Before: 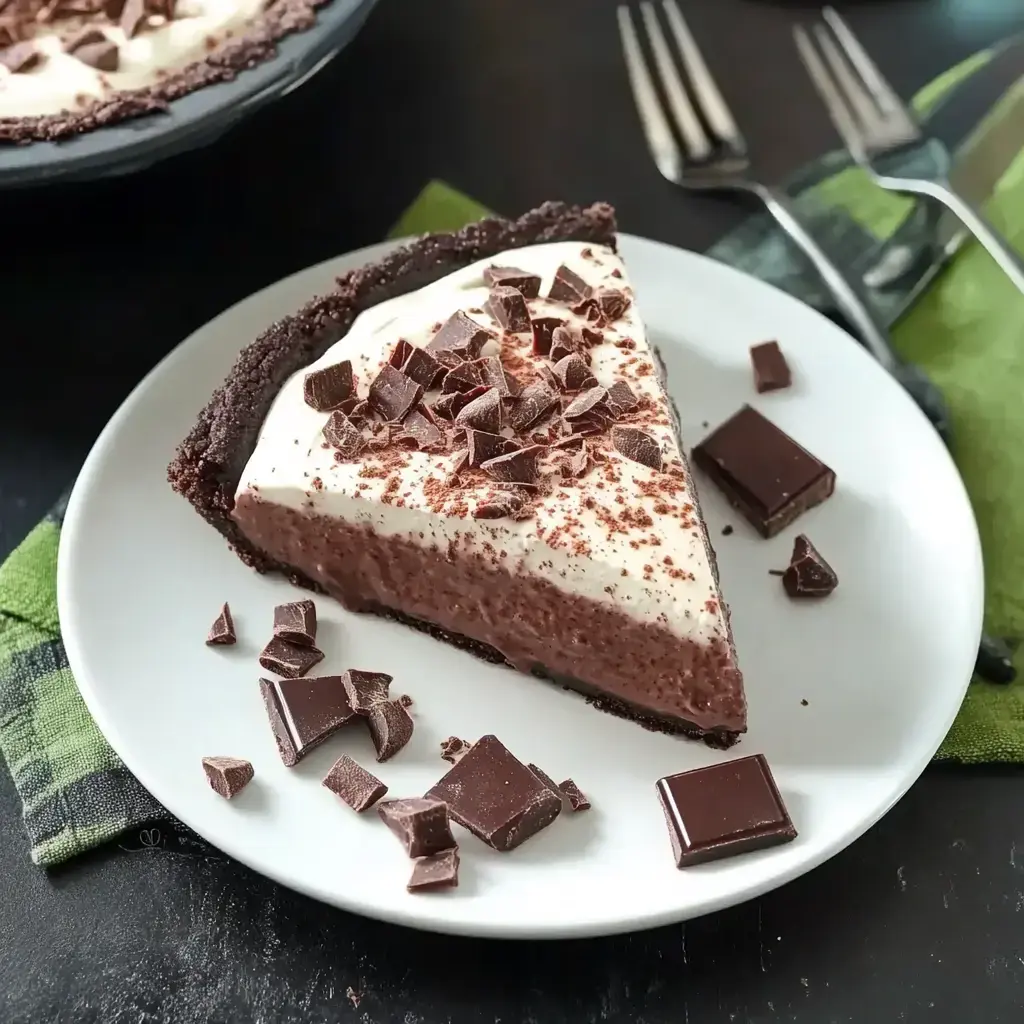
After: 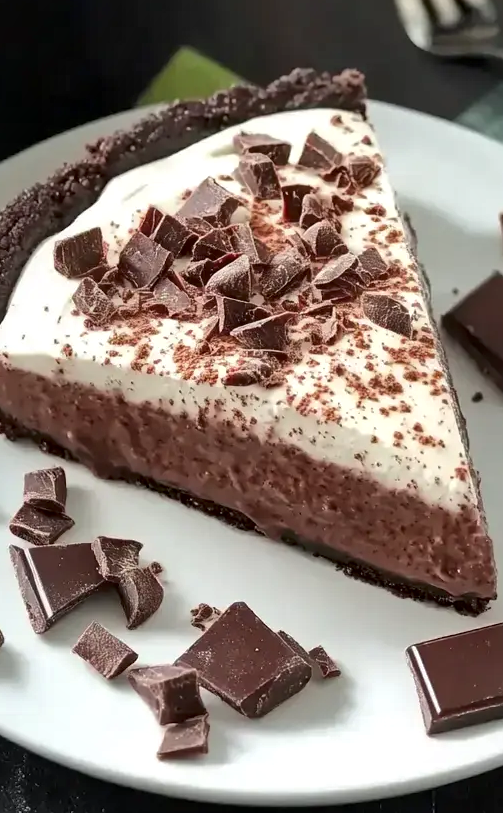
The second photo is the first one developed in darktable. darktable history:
exposure: exposure 0.073 EV, compensate highlight preservation false
crop and rotate: angle 0.024°, left 24.456%, top 13.056%, right 26.381%, bottom 7.523%
local contrast: mode bilateral grid, contrast 19, coarseness 51, detail 171%, midtone range 0.2
shadows and highlights: shadows 25.07, white point adjustment -3.08, highlights -29.69
